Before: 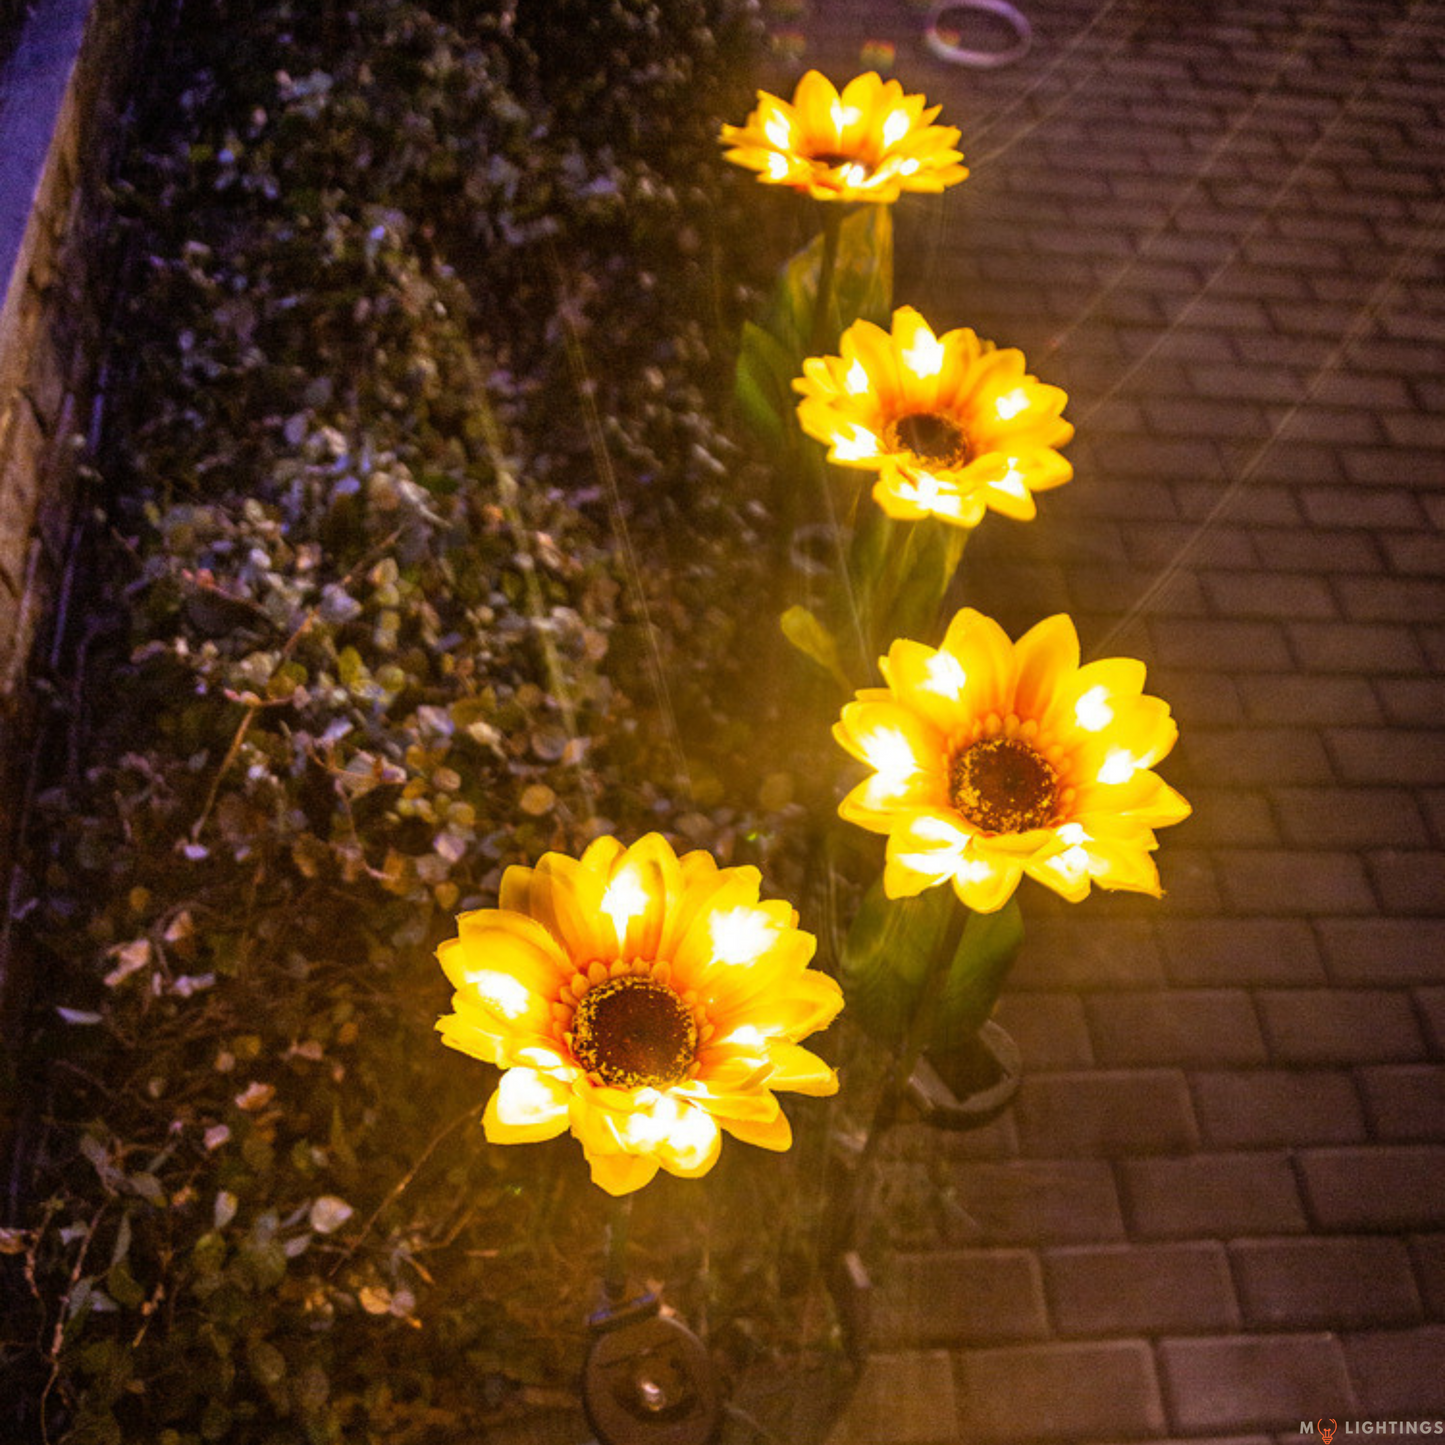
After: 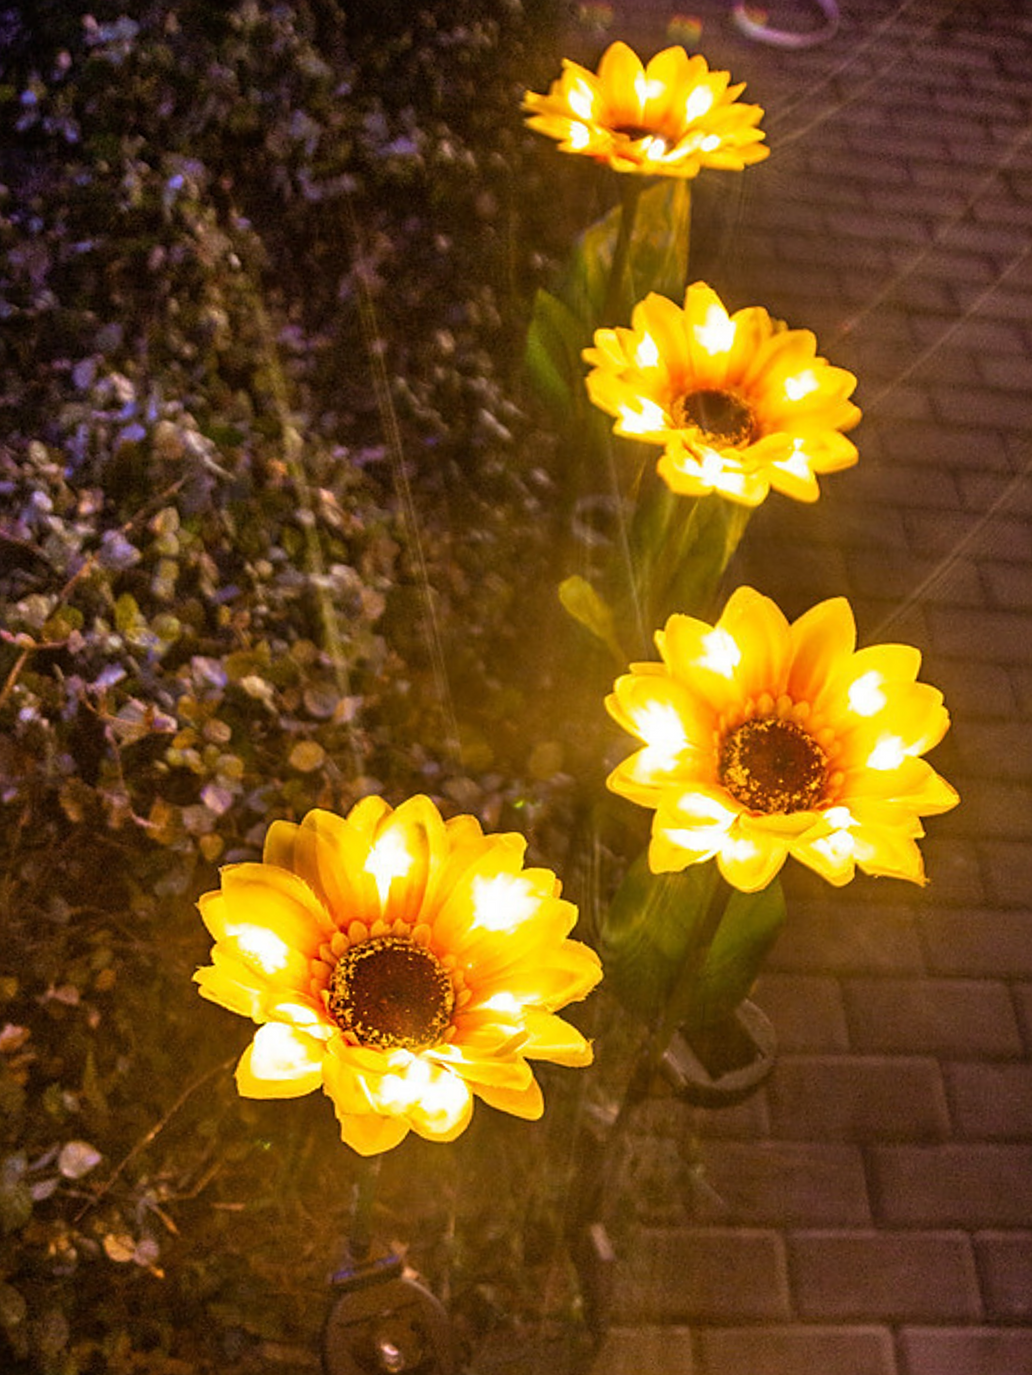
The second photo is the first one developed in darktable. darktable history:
sharpen: on, module defaults
velvia: strength 16.59%
crop and rotate: angle -2.92°, left 14.039%, top 0.025%, right 10.961%, bottom 0.051%
